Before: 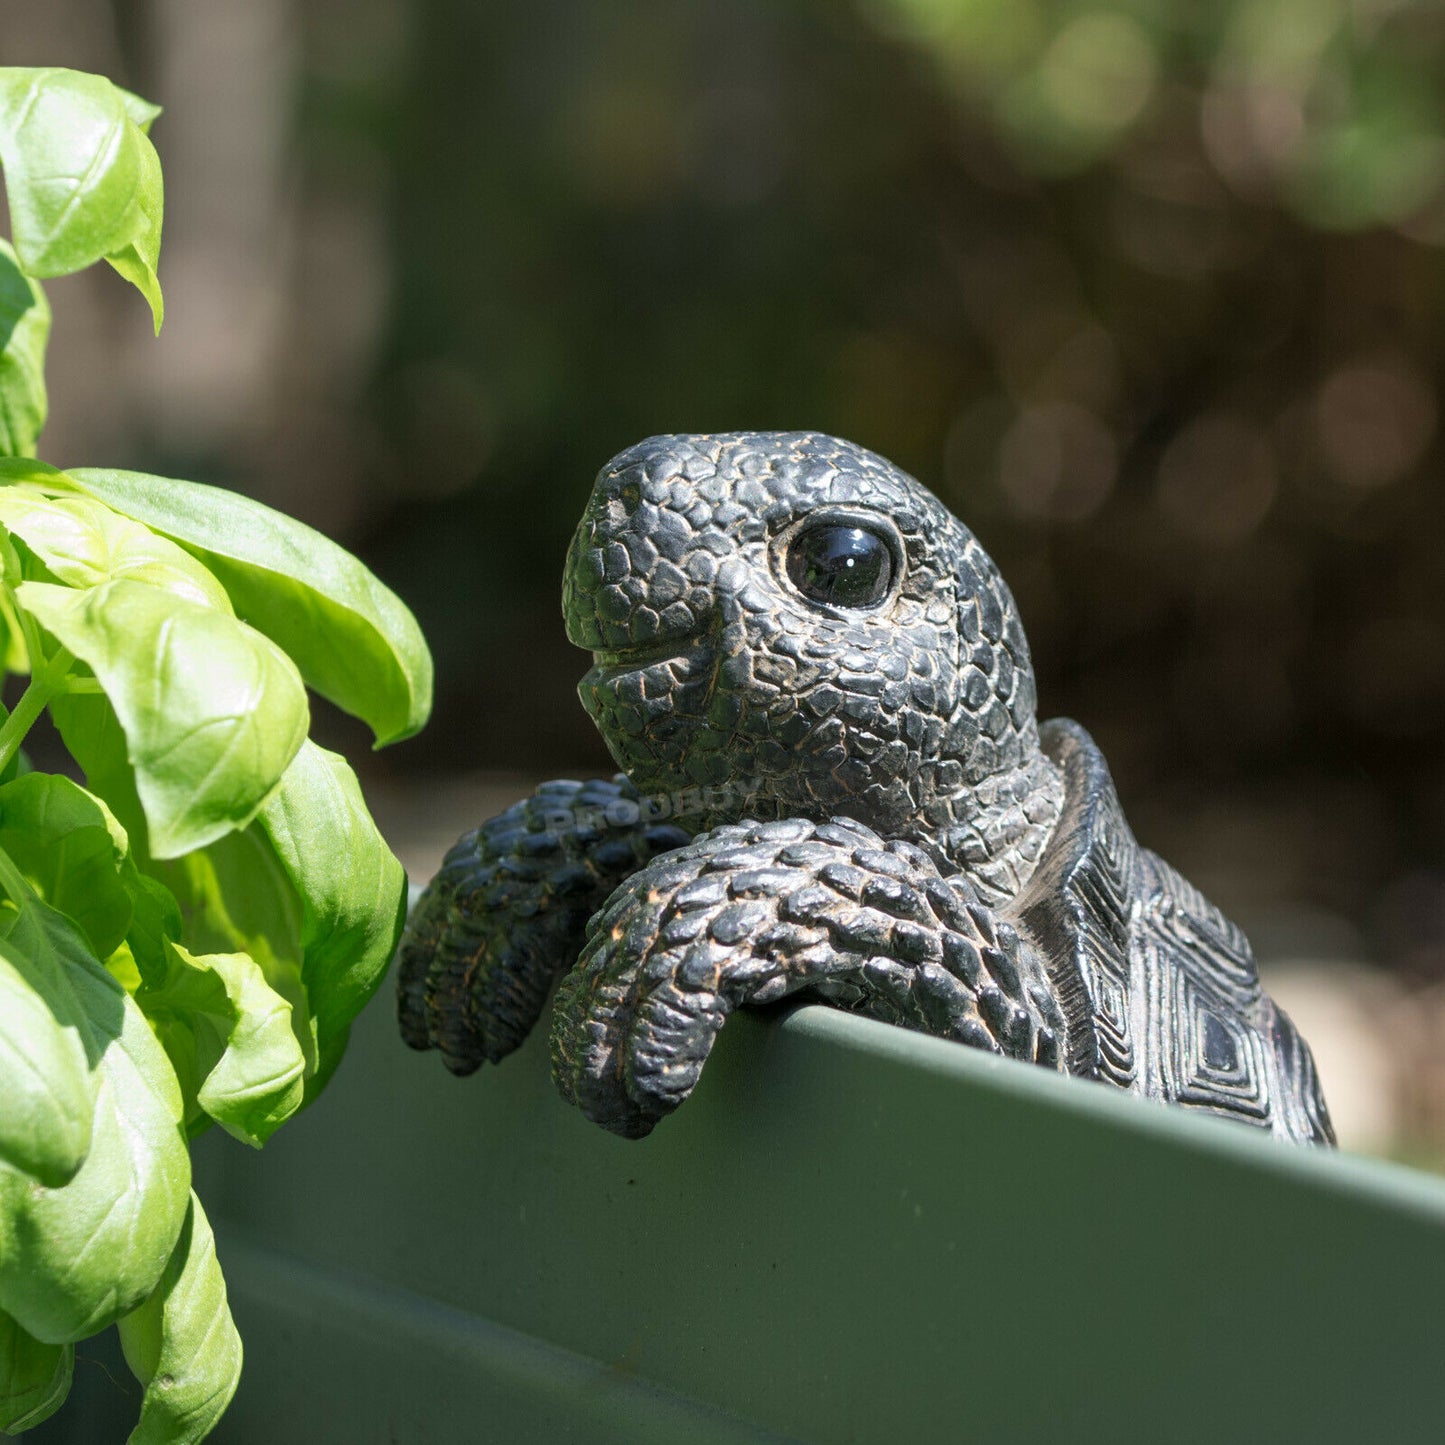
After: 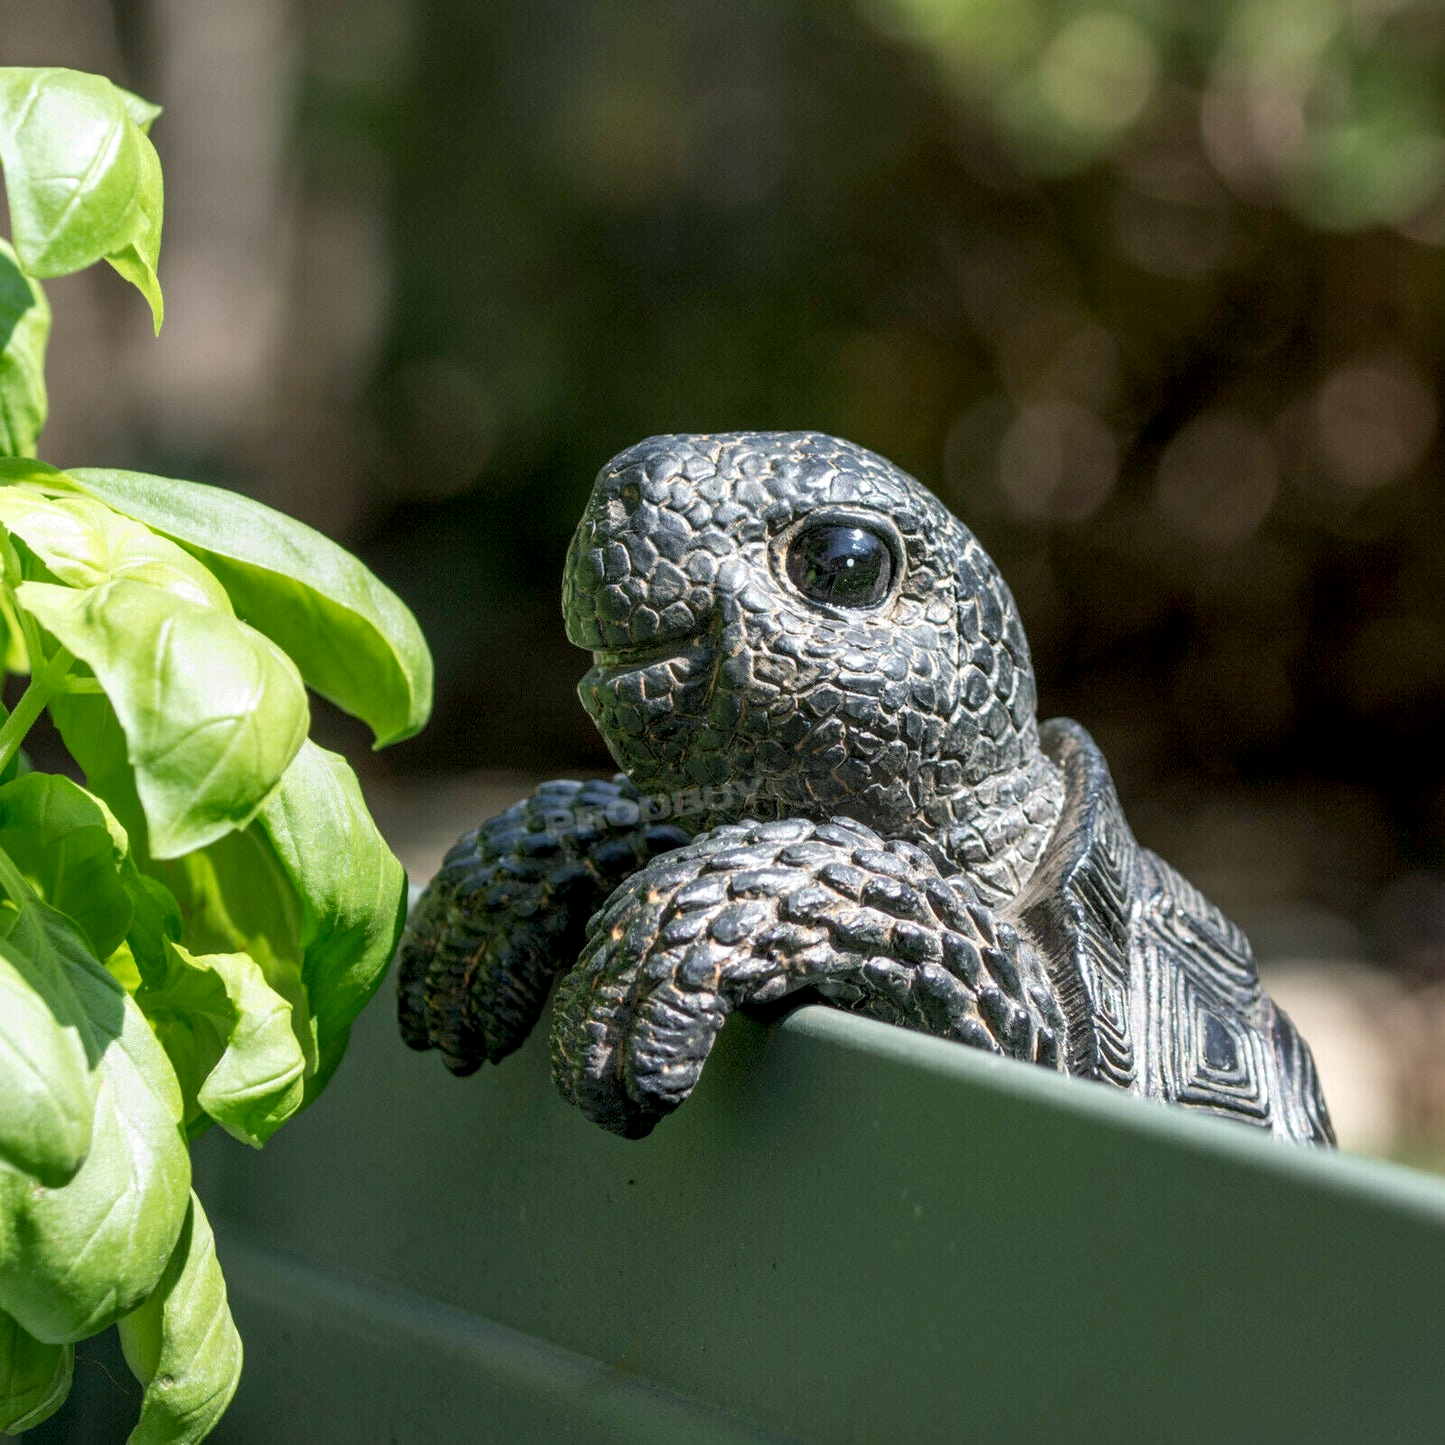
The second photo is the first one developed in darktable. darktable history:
exposure: black level correction 0.005, exposure 0.001 EV, compensate highlight preservation false
local contrast: on, module defaults
